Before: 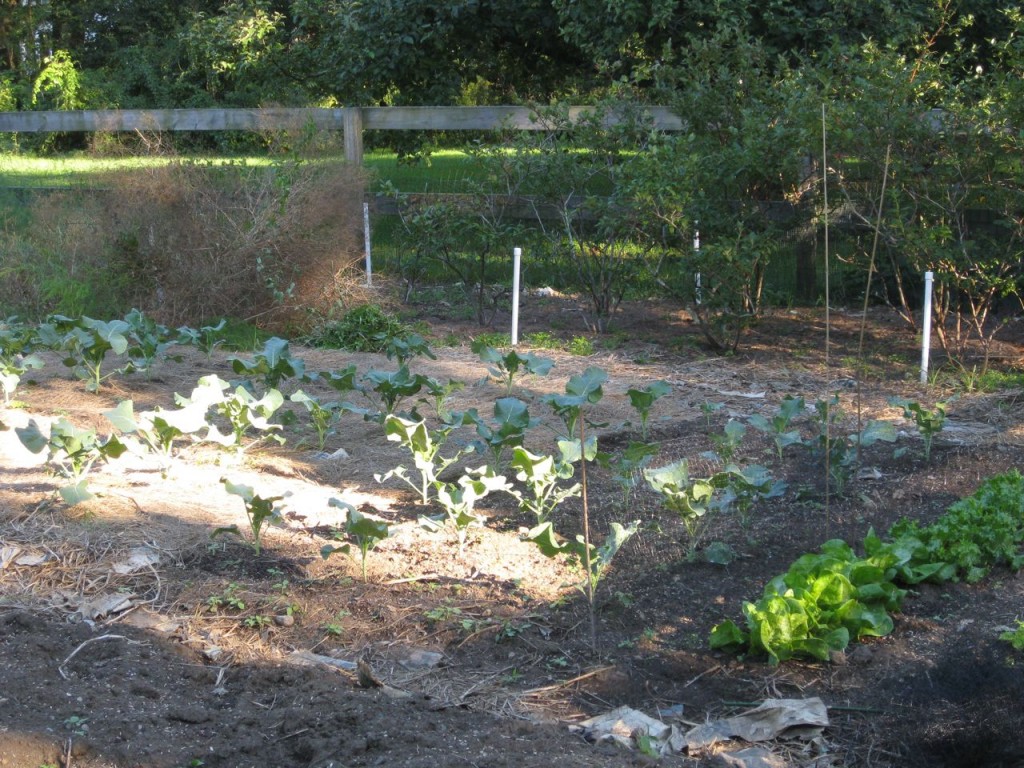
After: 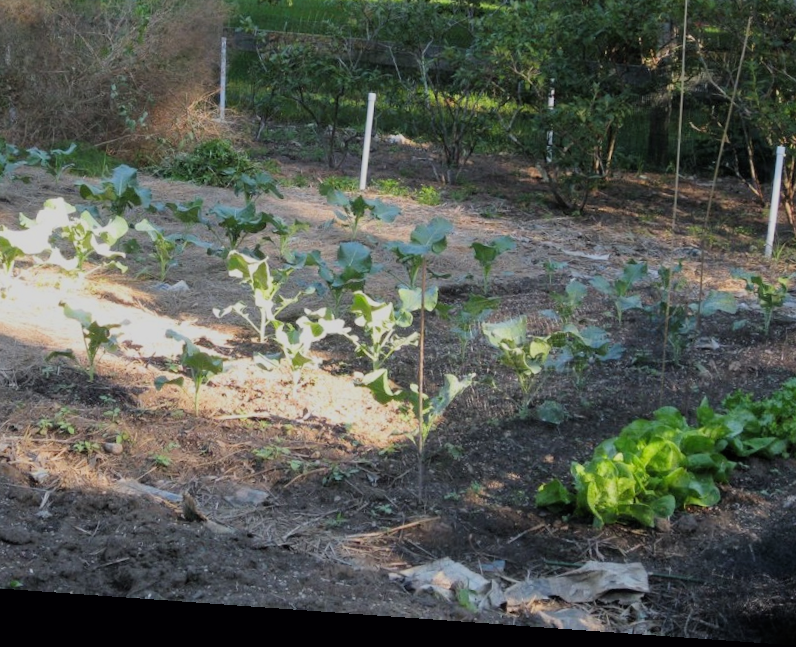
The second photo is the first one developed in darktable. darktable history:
filmic rgb: black relative exposure -7.65 EV, white relative exposure 4.56 EV, hardness 3.61, color science v6 (2022)
crop: left 16.871%, top 22.857%, right 9.116%
rotate and perspective: rotation 4.1°, automatic cropping off
